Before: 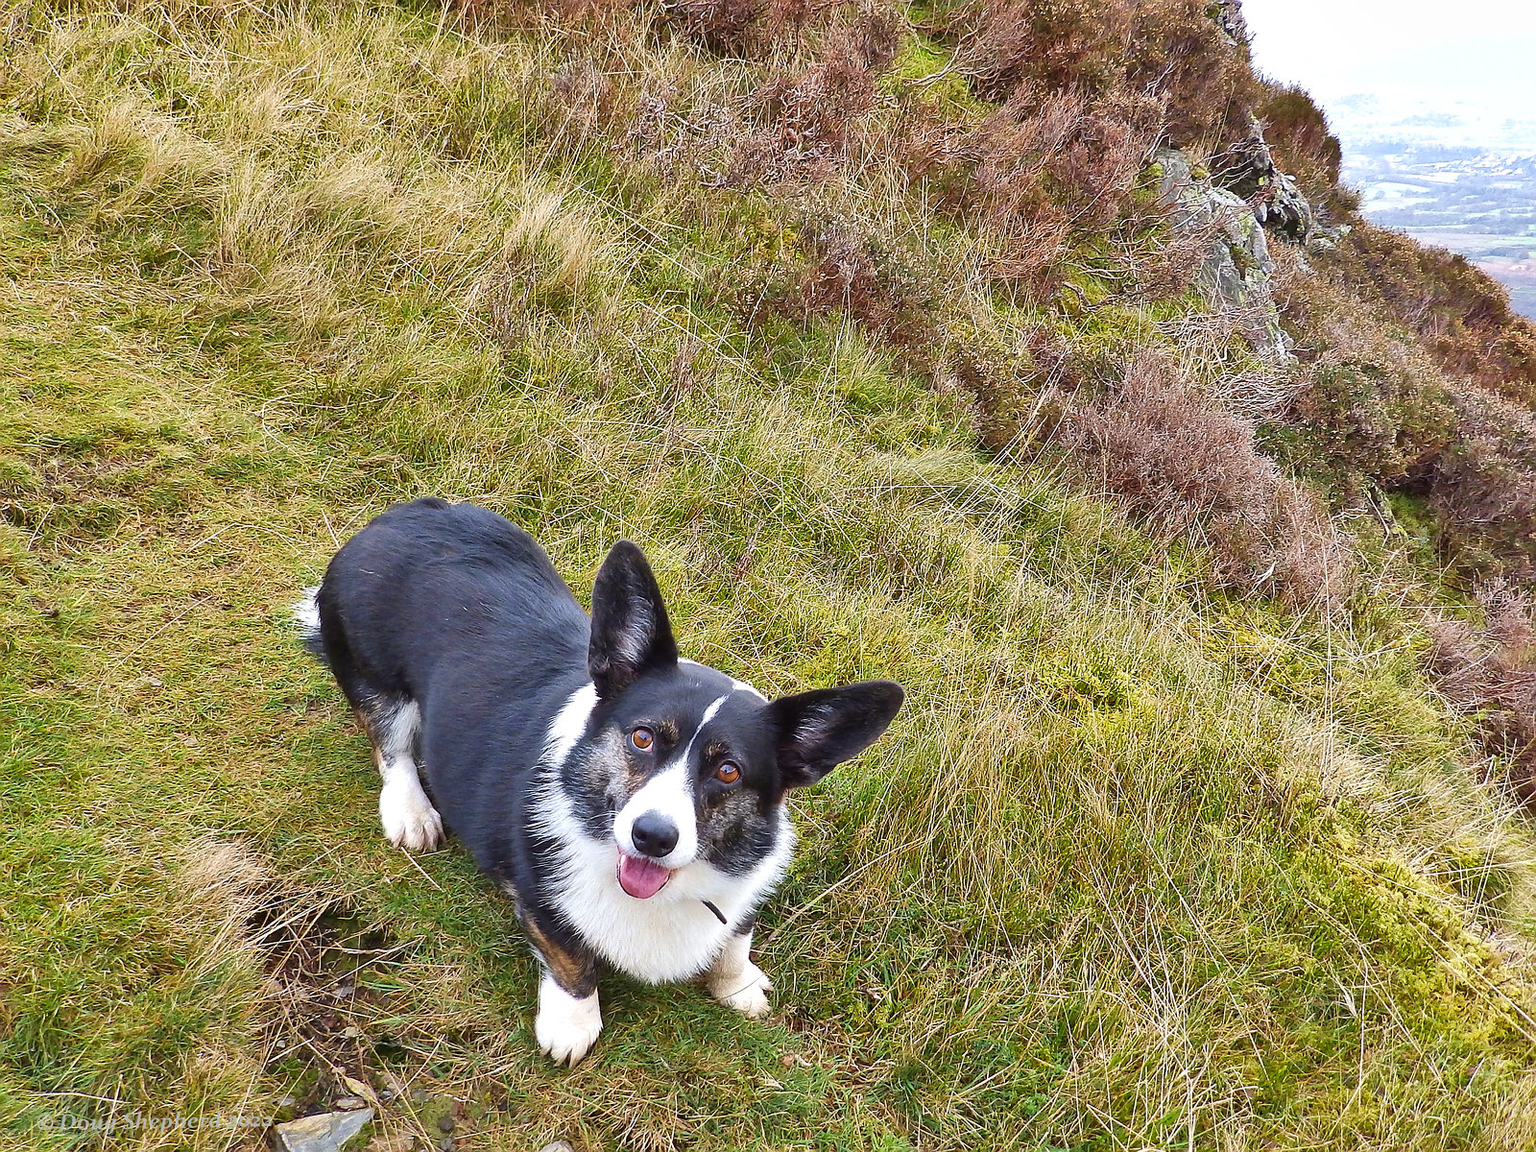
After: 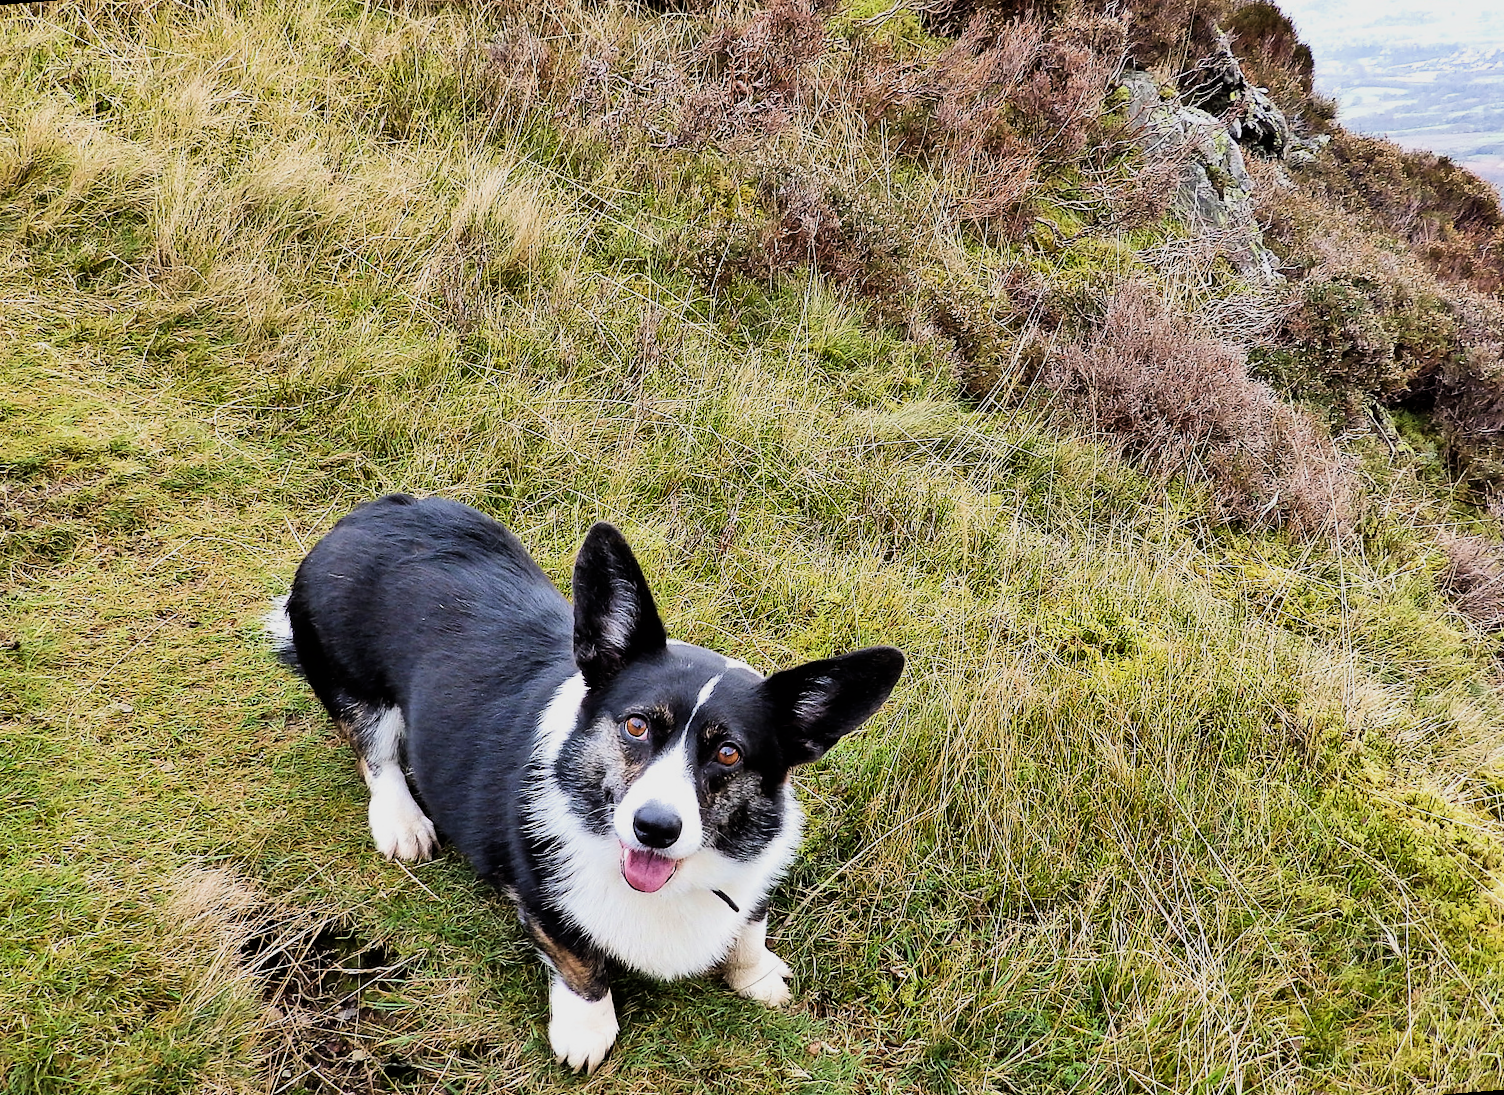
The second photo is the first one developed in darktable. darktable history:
rotate and perspective: rotation -4.57°, crop left 0.054, crop right 0.944, crop top 0.087, crop bottom 0.914
filmic rgb: black relative exposure -5 EV, hardness 2.88, contrast 1.5
